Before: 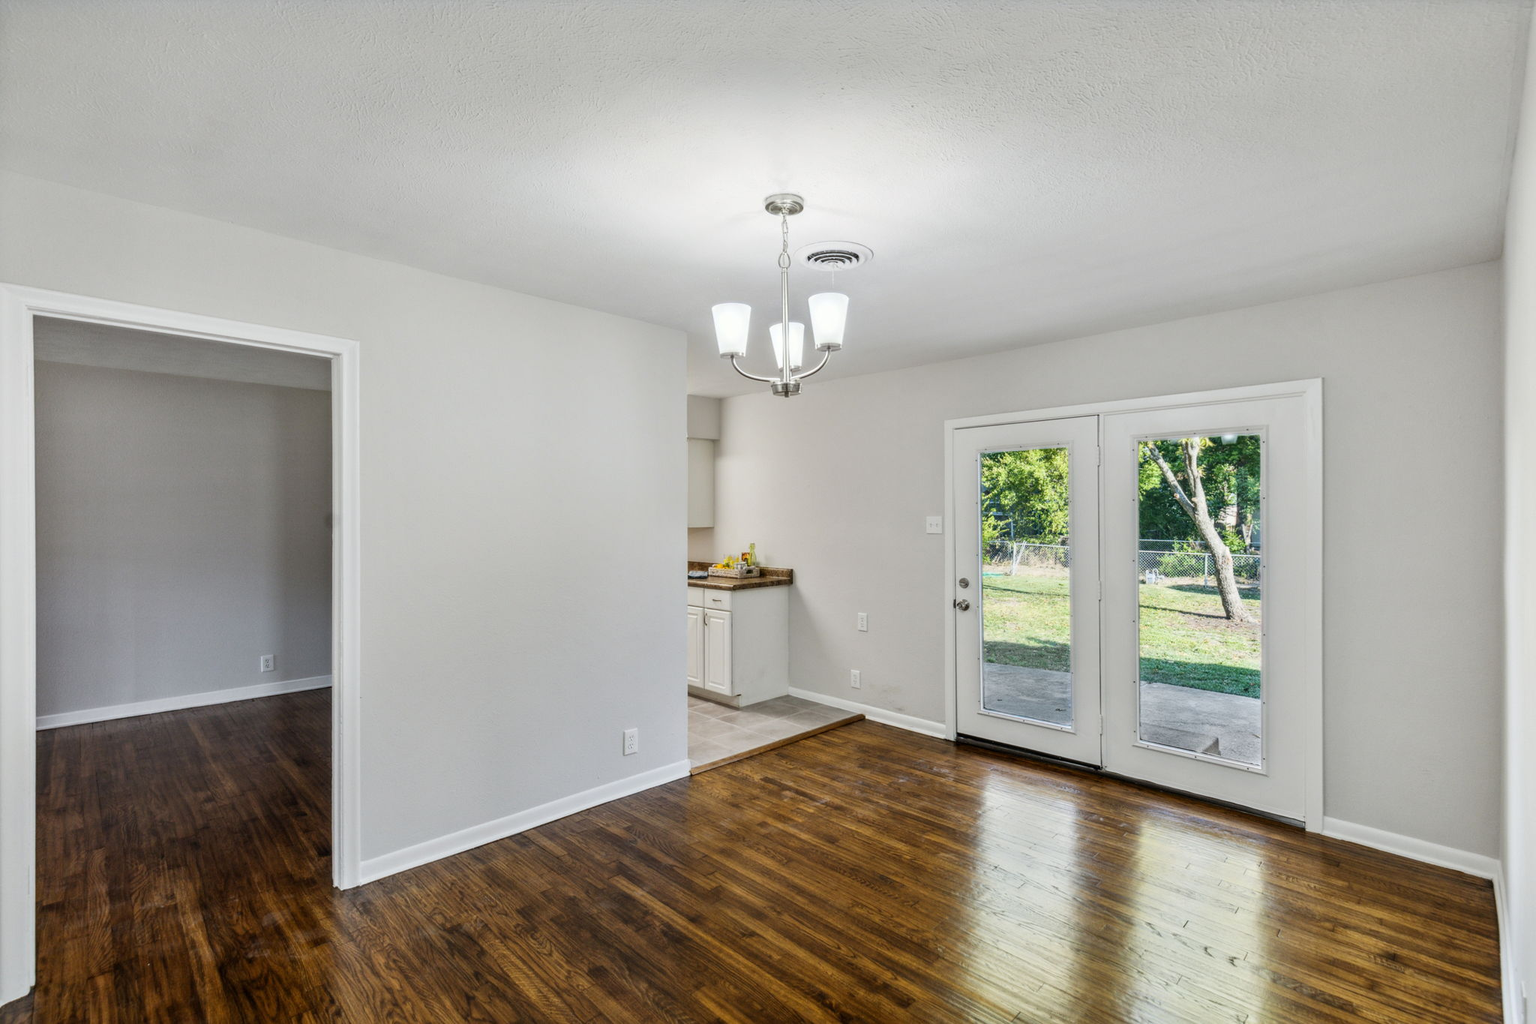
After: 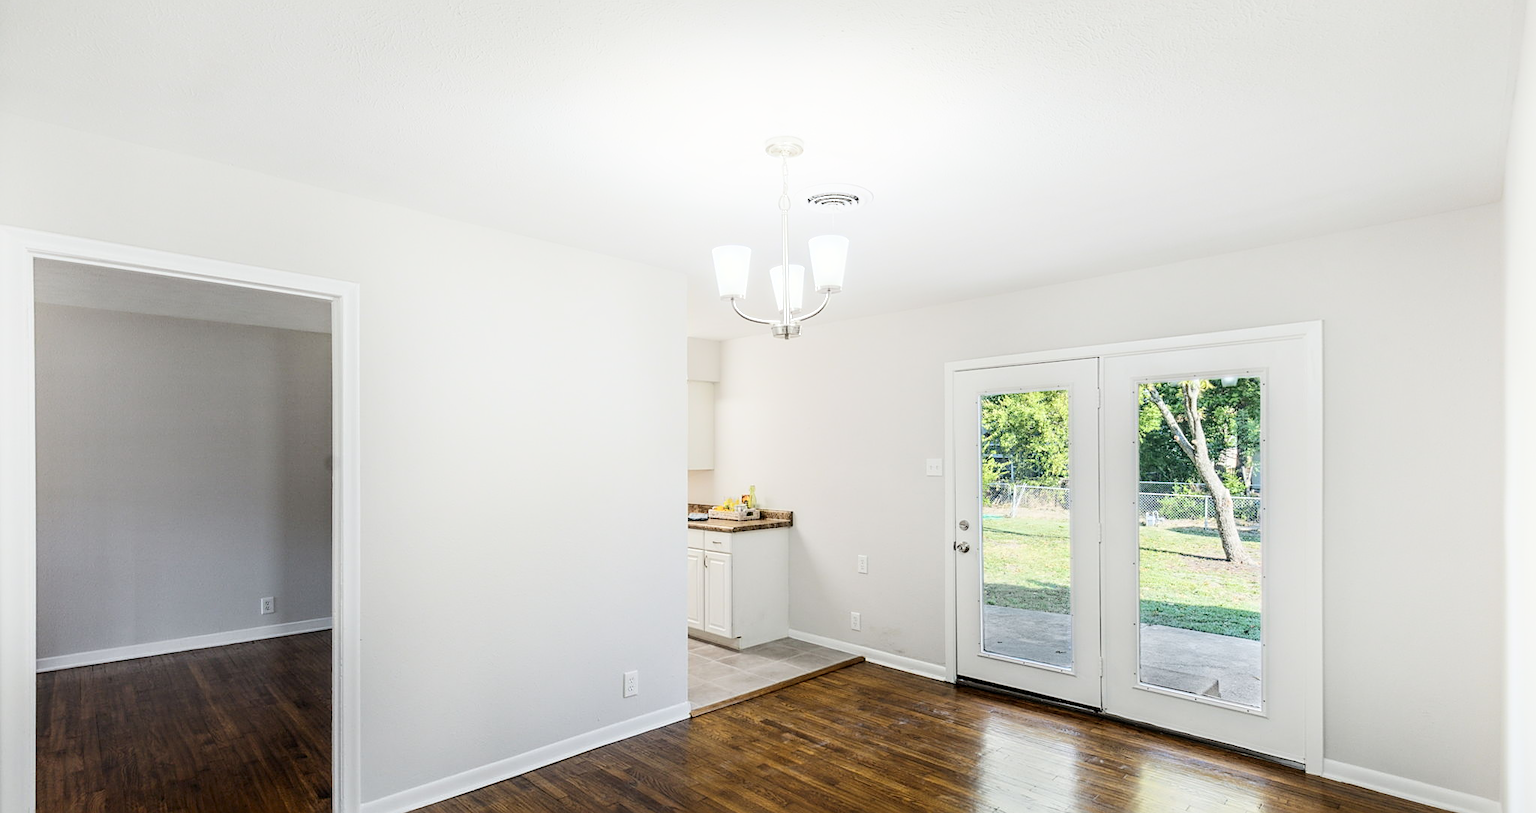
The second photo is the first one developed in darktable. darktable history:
tone equalizer: on, module defaults
shadows and highlights: shadows -53.16, highlights 86.43, soften with gaussian
sharpen: on, module defaults
crop and rotate: top 5.66%, bottom 14.86%
